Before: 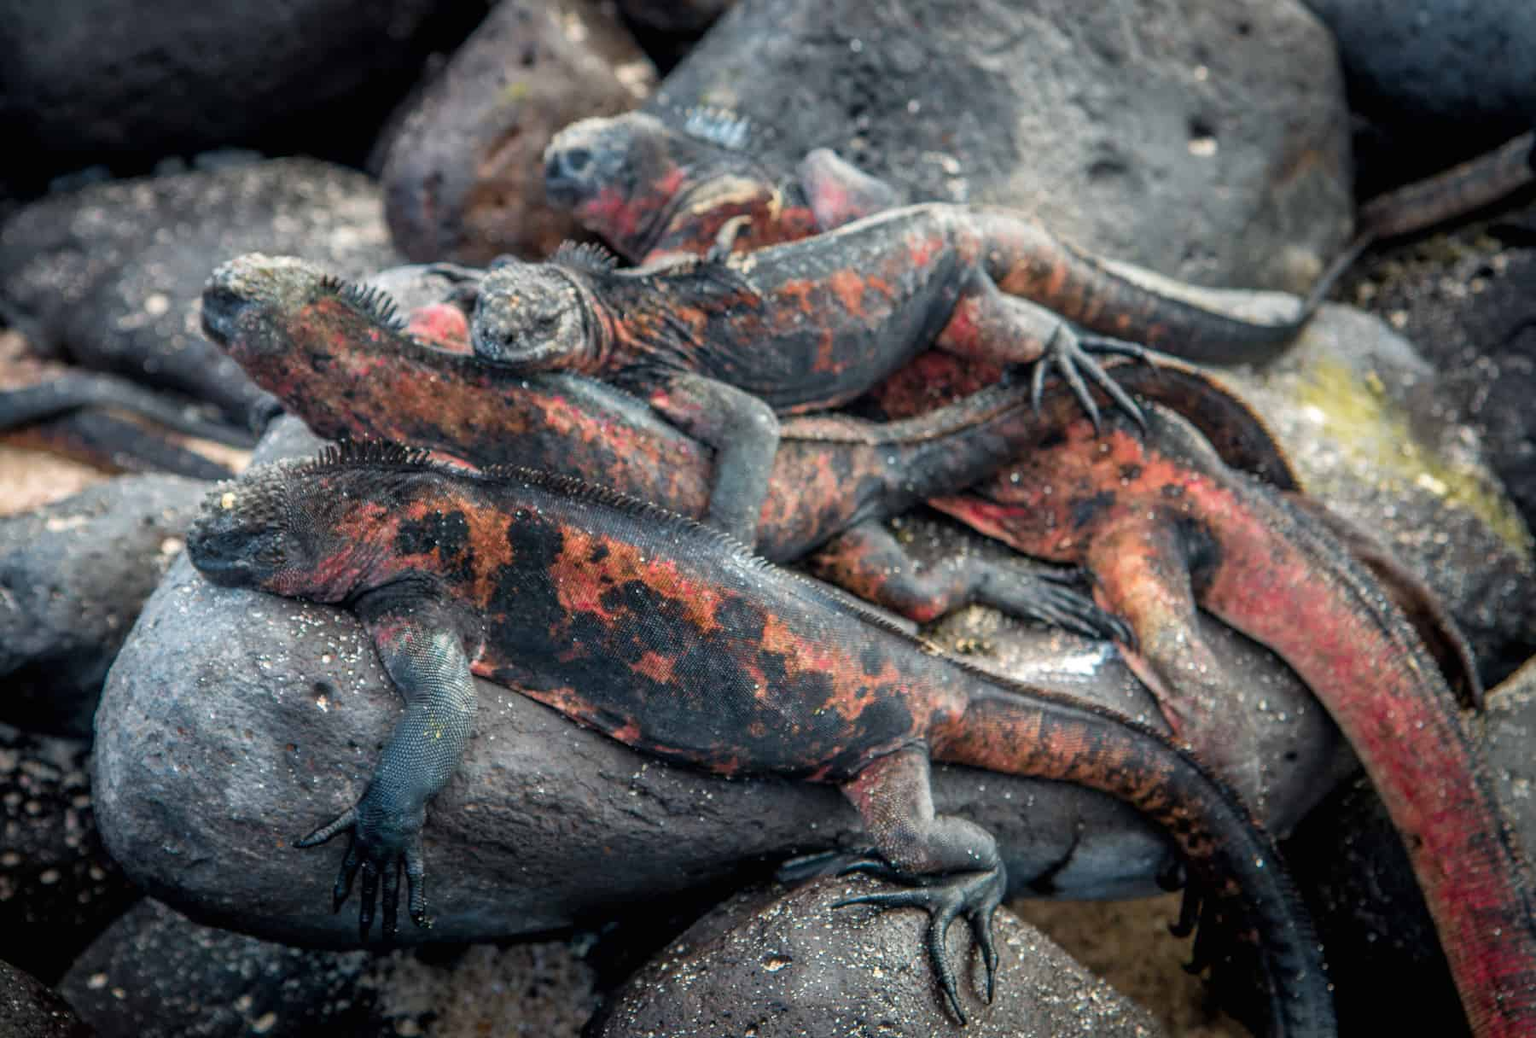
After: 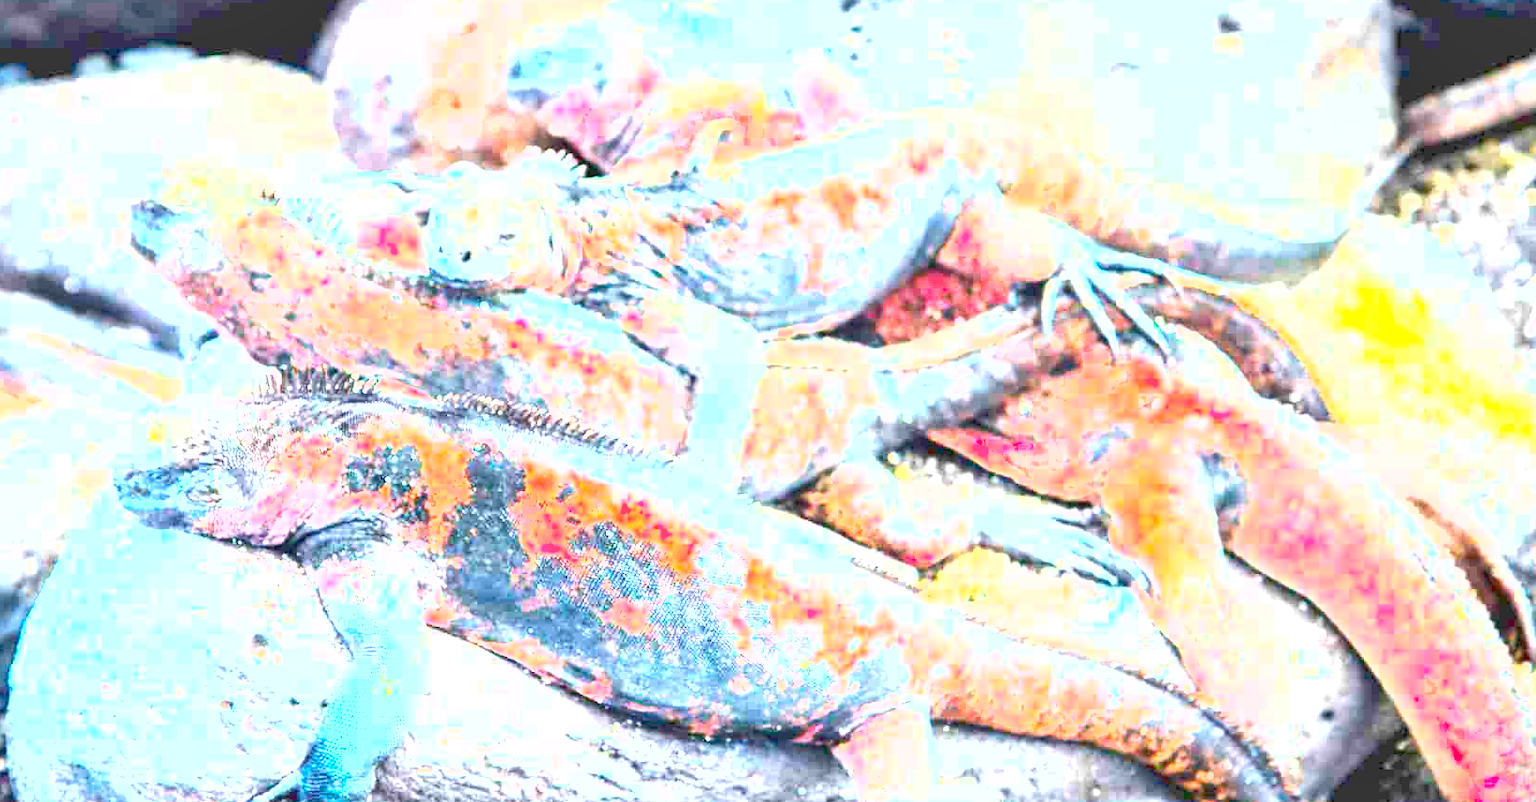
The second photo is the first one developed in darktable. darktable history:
crop: left 5.596%, top 10.314%, right 3.534%, bottom 19.395%
contrast brightness saturation: contrast 0.07, brightness 0.18, saturation 0.4
shadows and highlights: radius 125.46, shadows 30.51, highlights -30.51, low approximation 0.01, soften with gaussian
exposure: black level correction 0, exposure 4 EV, compensate exposure bias true, compensate highlight preservation false
